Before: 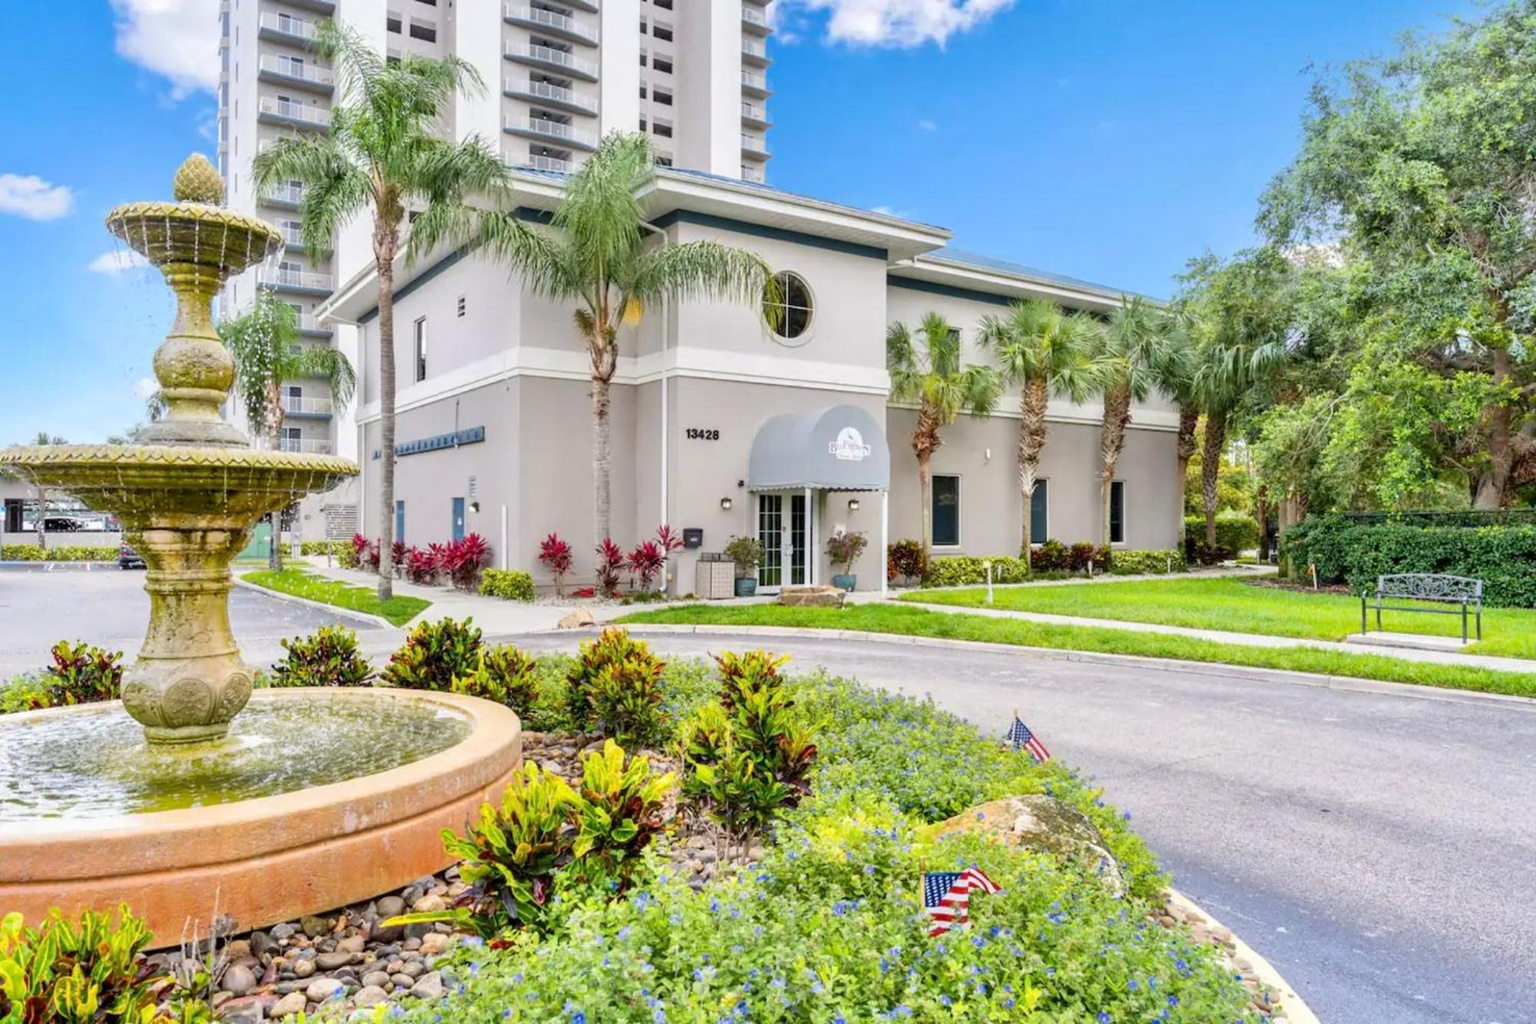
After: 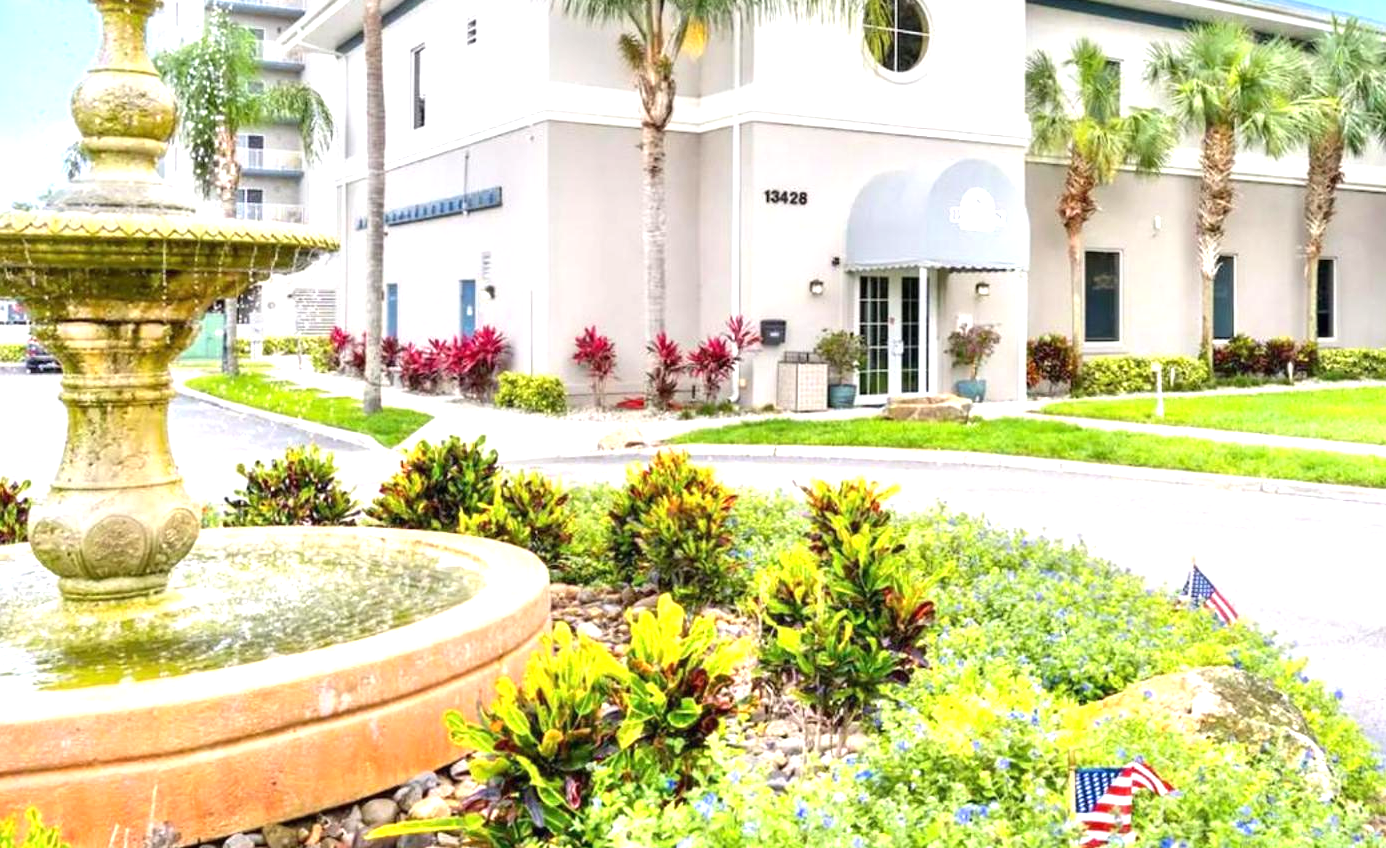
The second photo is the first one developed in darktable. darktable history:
crop: left 6.488%, top 27.668%, right 24.183%, bottom 8.656%
exposure: black level correction 0, exposure 0.9 EV, compensate highlight preservation false
